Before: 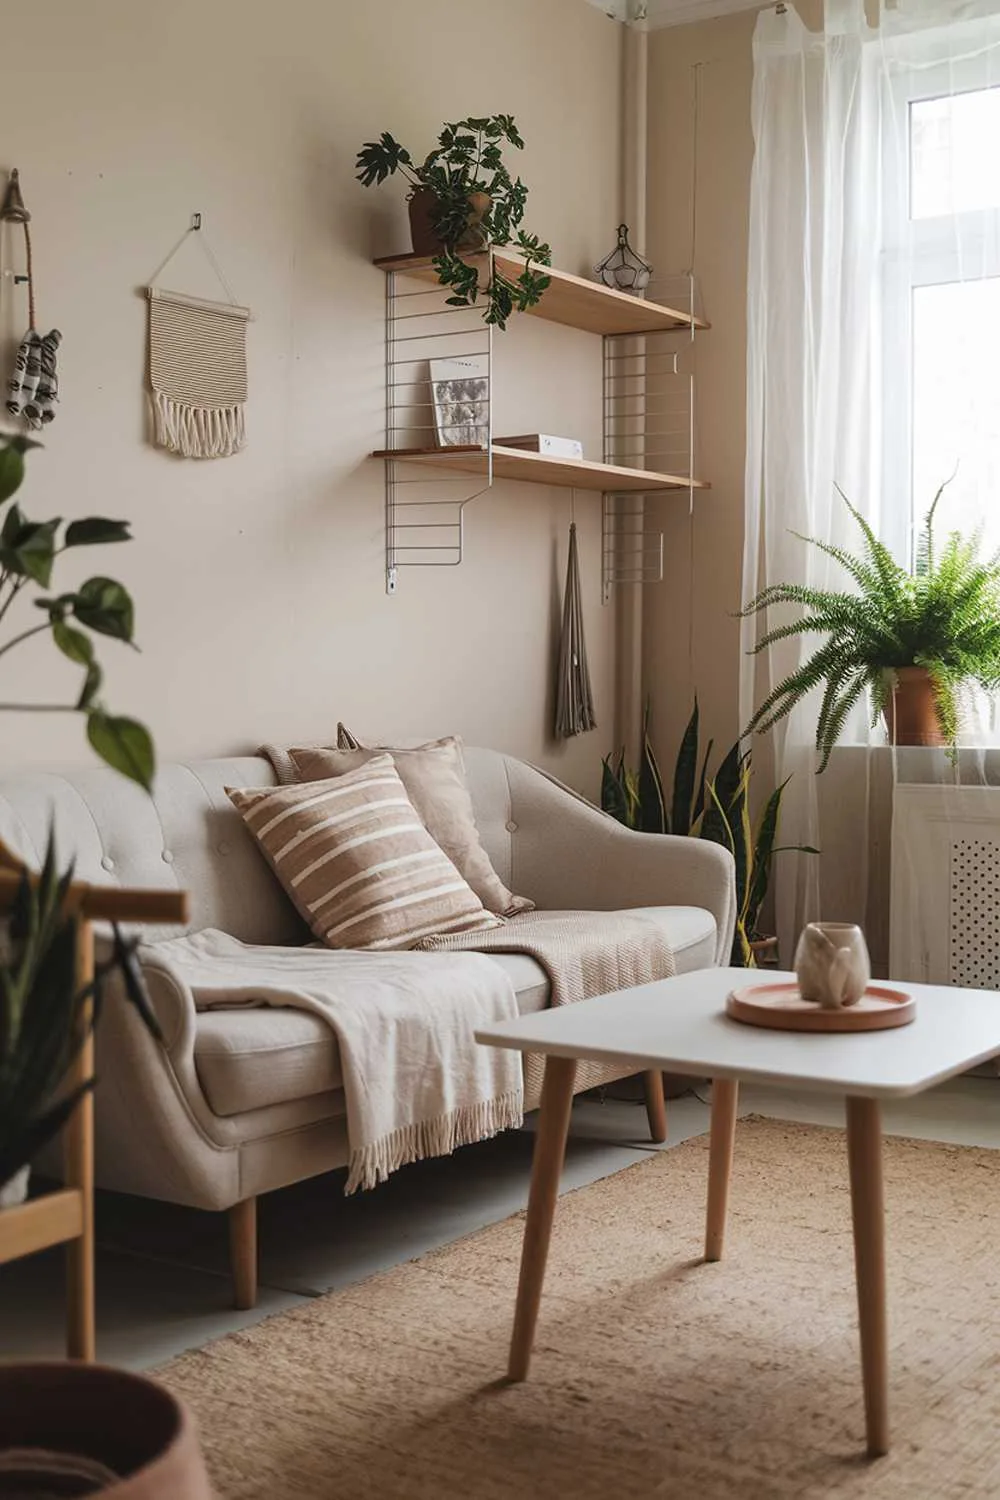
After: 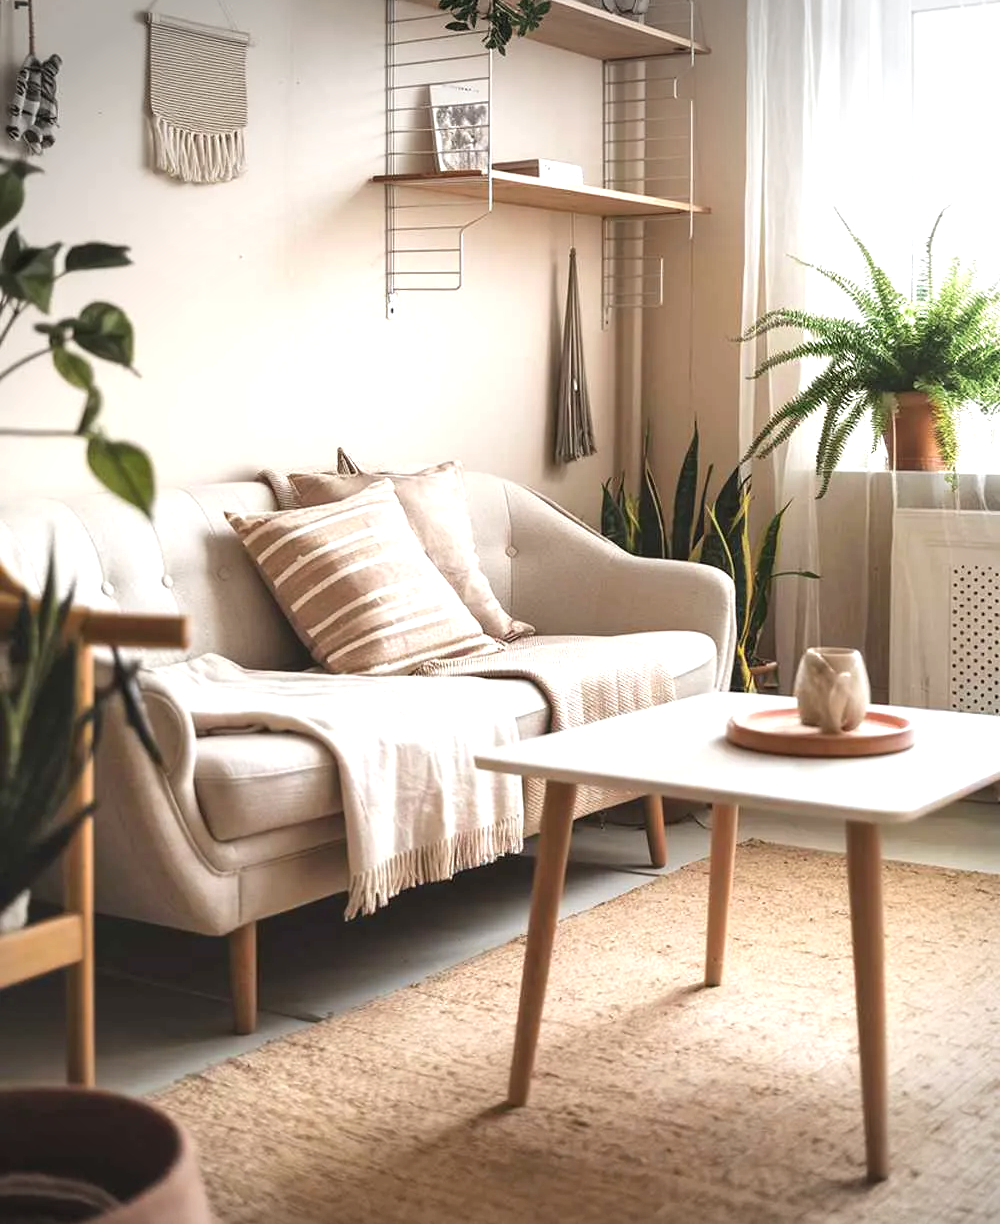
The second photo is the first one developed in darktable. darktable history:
crop and rotate: top 18.369%
exposure: black level correction 0, exposure 1.096 EV, compensate highlight preservation false
vignetting: fall-off radius 45.25%, center (-0.036, 0.151)
